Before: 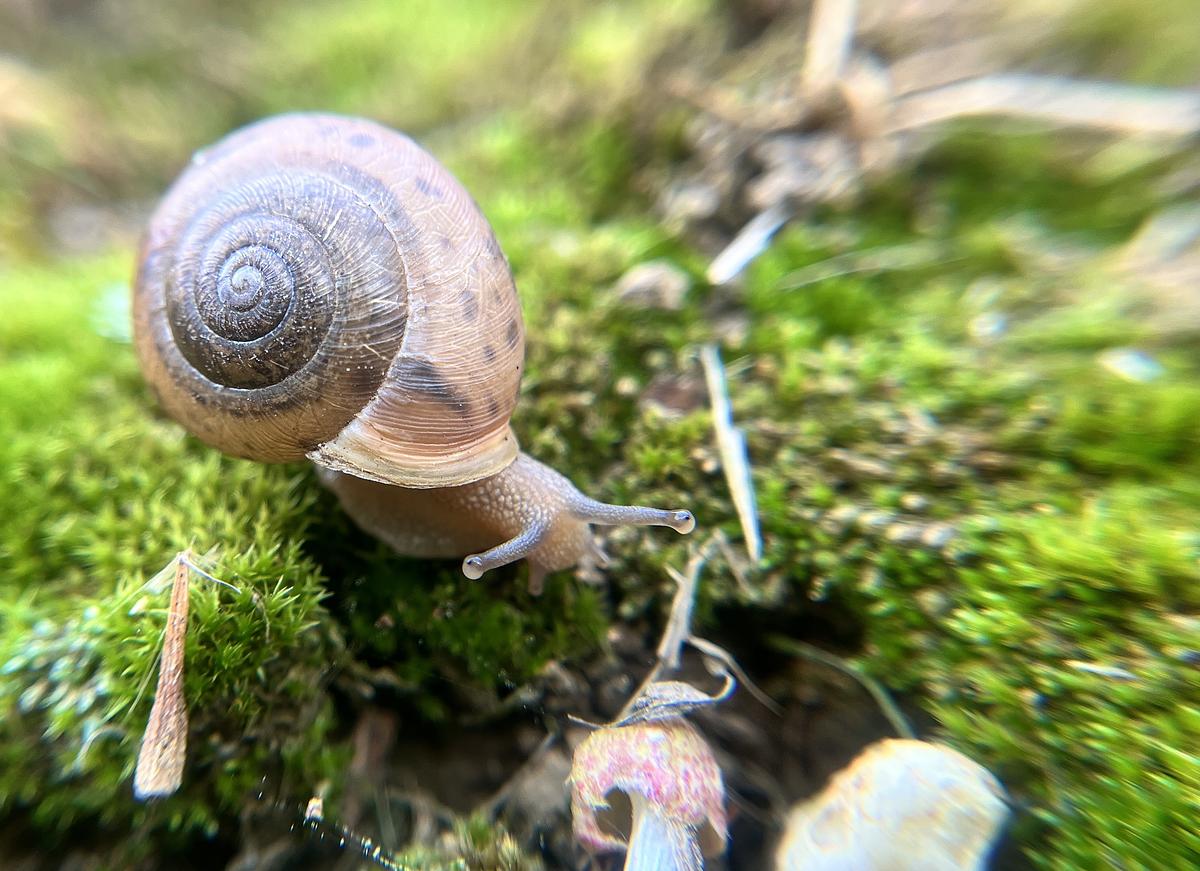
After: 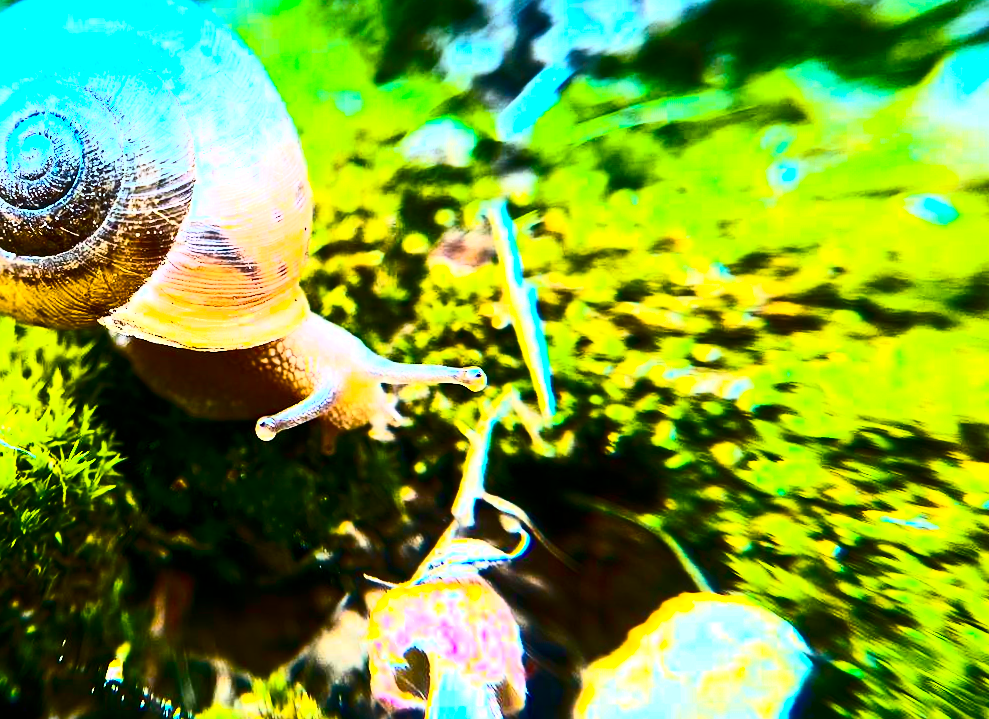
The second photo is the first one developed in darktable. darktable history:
crop: left 16.315%, top 14.246%
graduated density: density 2.02 EV, hardness 44%, rotation 0.374°, offset 8.21, hue 208.8°, saturation 97%
contrast brightness saturation: contrast 0.93, brightness 0.2
color balance rgb: linear chroma grading › global chroma 20%, perceptual saturation grading › global saturation 65%, perceptual saturation grading › highlights 50%, perceptual saturation grading › shadows 30%, perceptual brilliance grading › global brilliance 12%, perceptual brilliance grading › highlights 15%, global vibrance 20%
rotate and perspective: rotation -1.32°, lens shift (horizontal) -0.031, crop left 0.015, crop right 0.985, crop top 0.047, crop bottom 0.982
